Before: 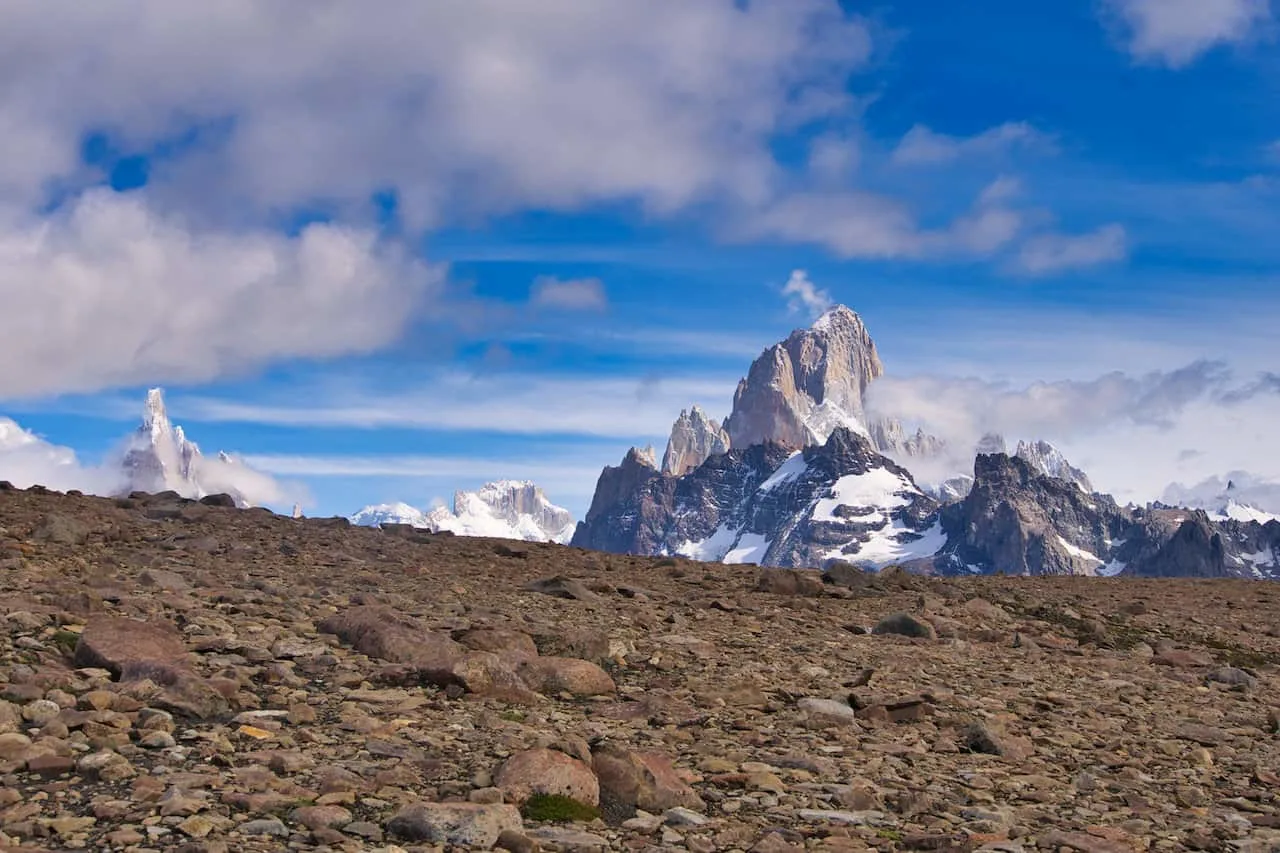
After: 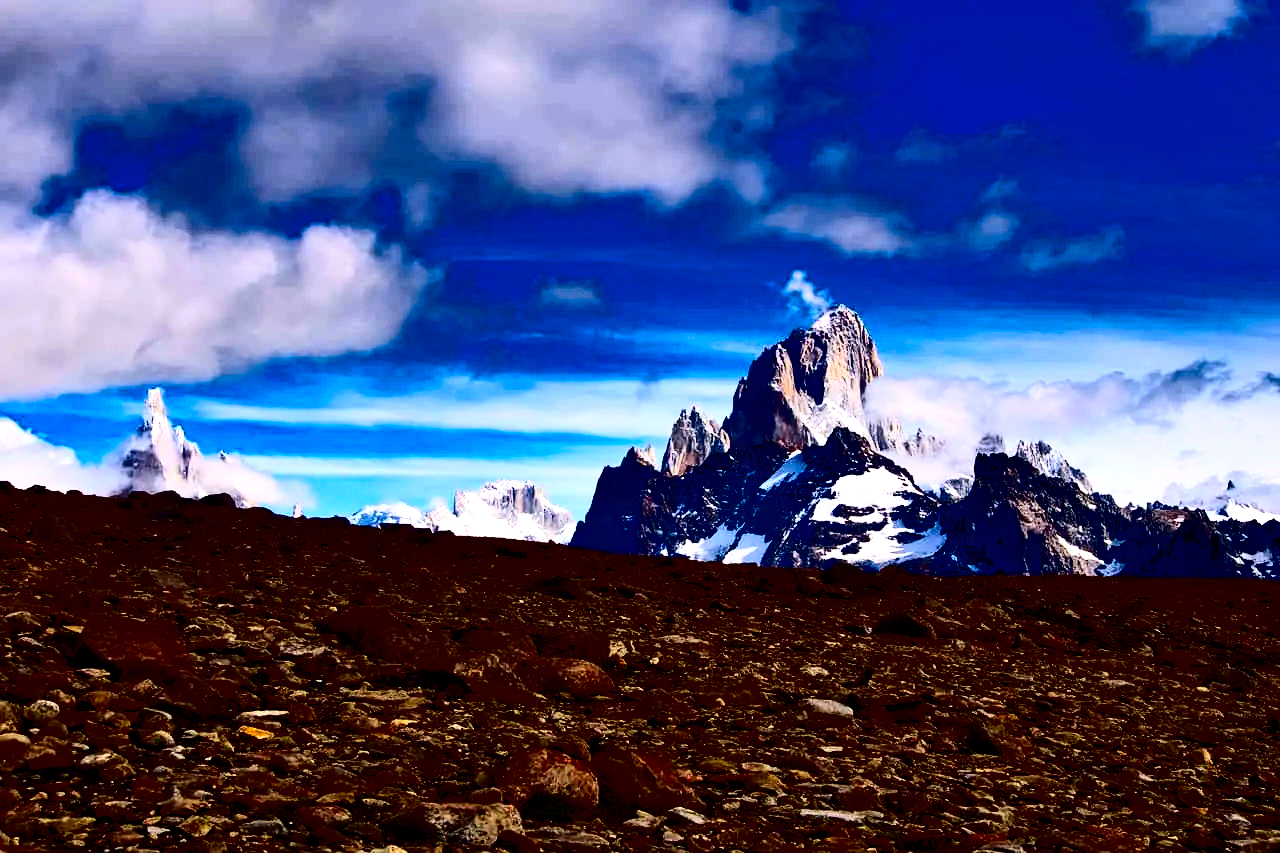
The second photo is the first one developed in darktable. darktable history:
levels: levels [0, 0.476, 0.951]
contrast brightness saturation: contrast 0.752, brightness -0.999, saturation 0.983
